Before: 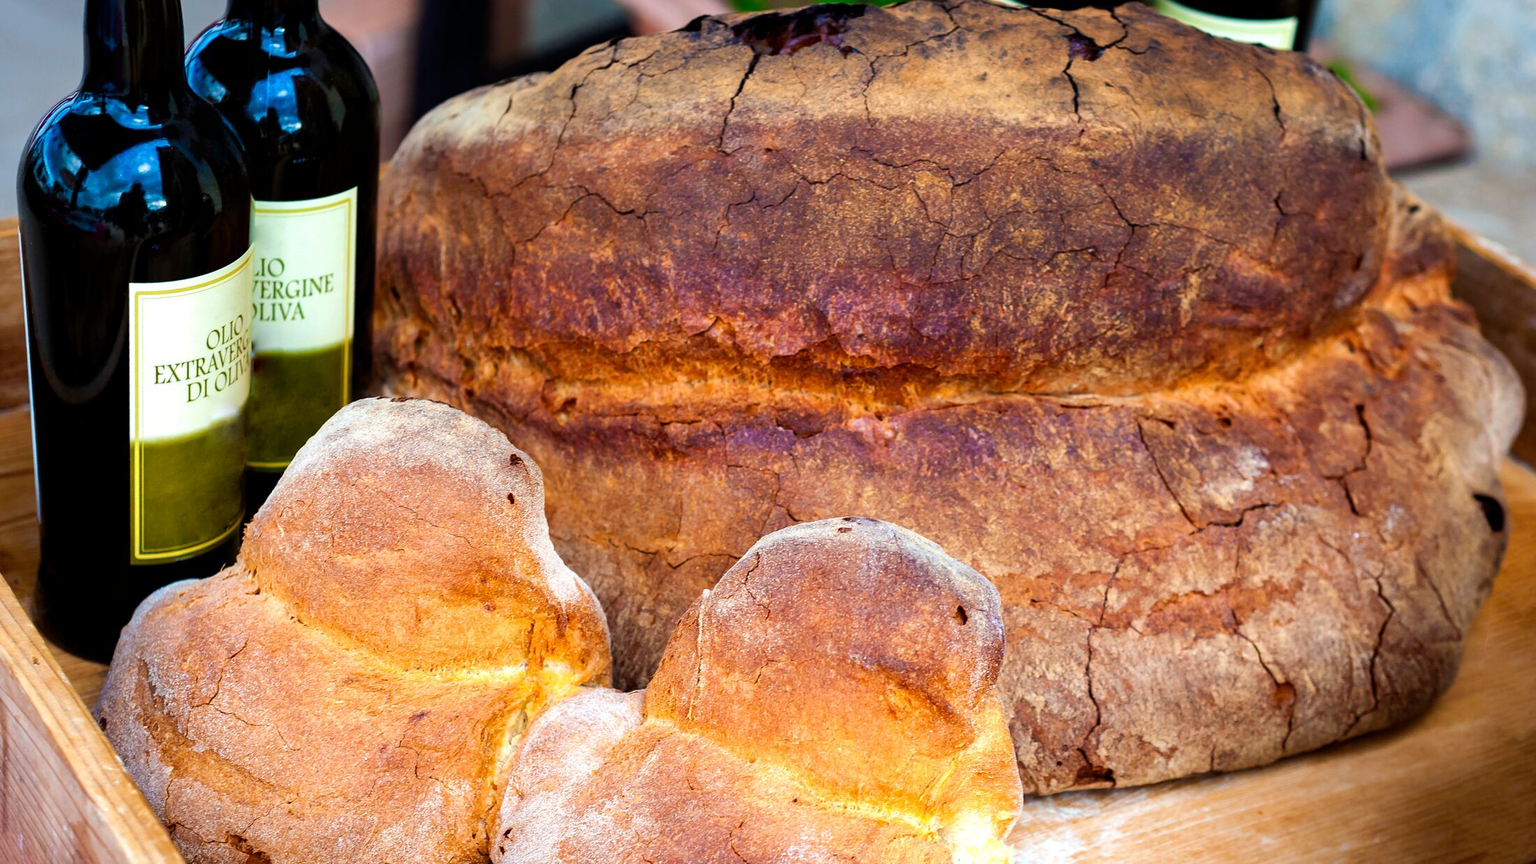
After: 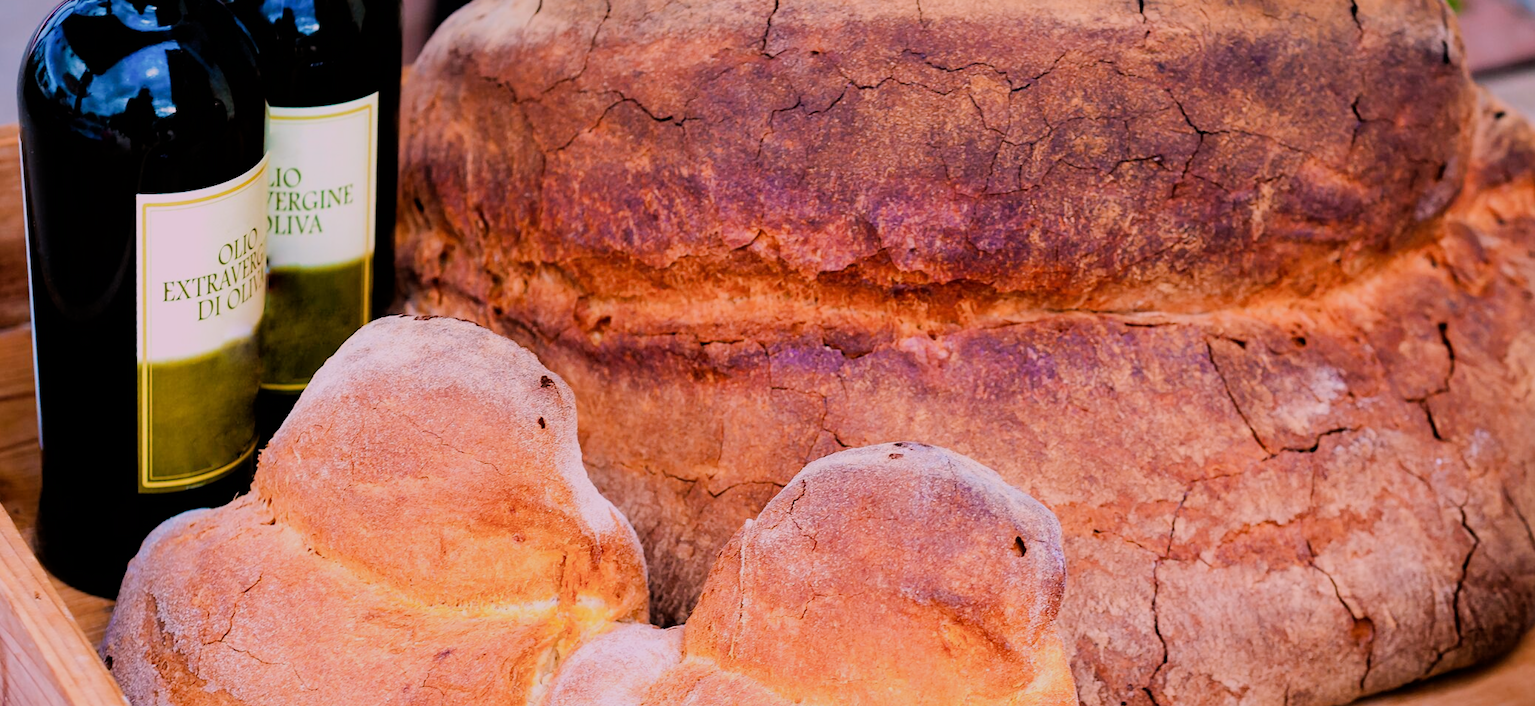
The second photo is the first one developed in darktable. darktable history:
crop and rotate: angle 0.03°, top 11.643%, right 5.651%, bottom 11.189%
filmic rgb: black relative exposure -6.98 EV, white relative exposure 5.63 EV, hardness 2.86
white balance: red 1.188, blue 1.11
